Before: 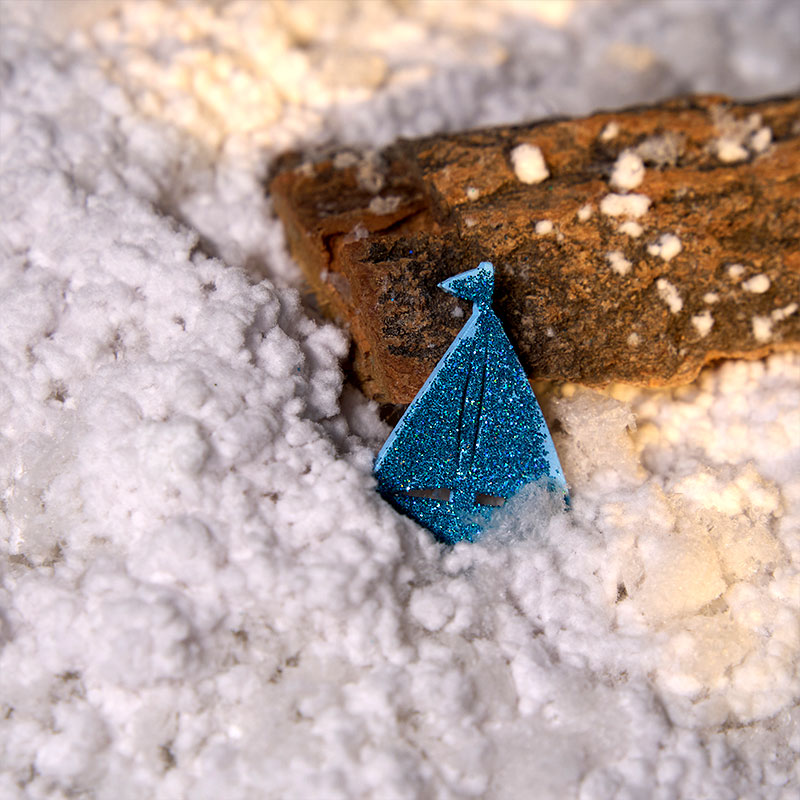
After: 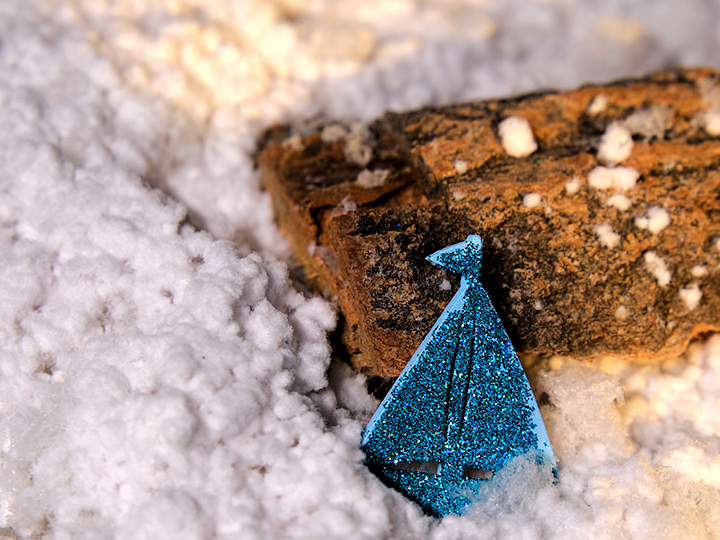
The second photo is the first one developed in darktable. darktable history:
shadows and highlights: shadows 37.27, highlights -28.18, soften with gaussian
tone curve: curves: ch0 [(0, 0) (0.004, 0) (0.133, 0.076) (0.325, 0.362) (0.879, 0.885) (1, 1)], color space Lab, linked channels, preserve colors none
crop: left 1.509%, top 3.452%, right 7.696%, bottom 28.452%
